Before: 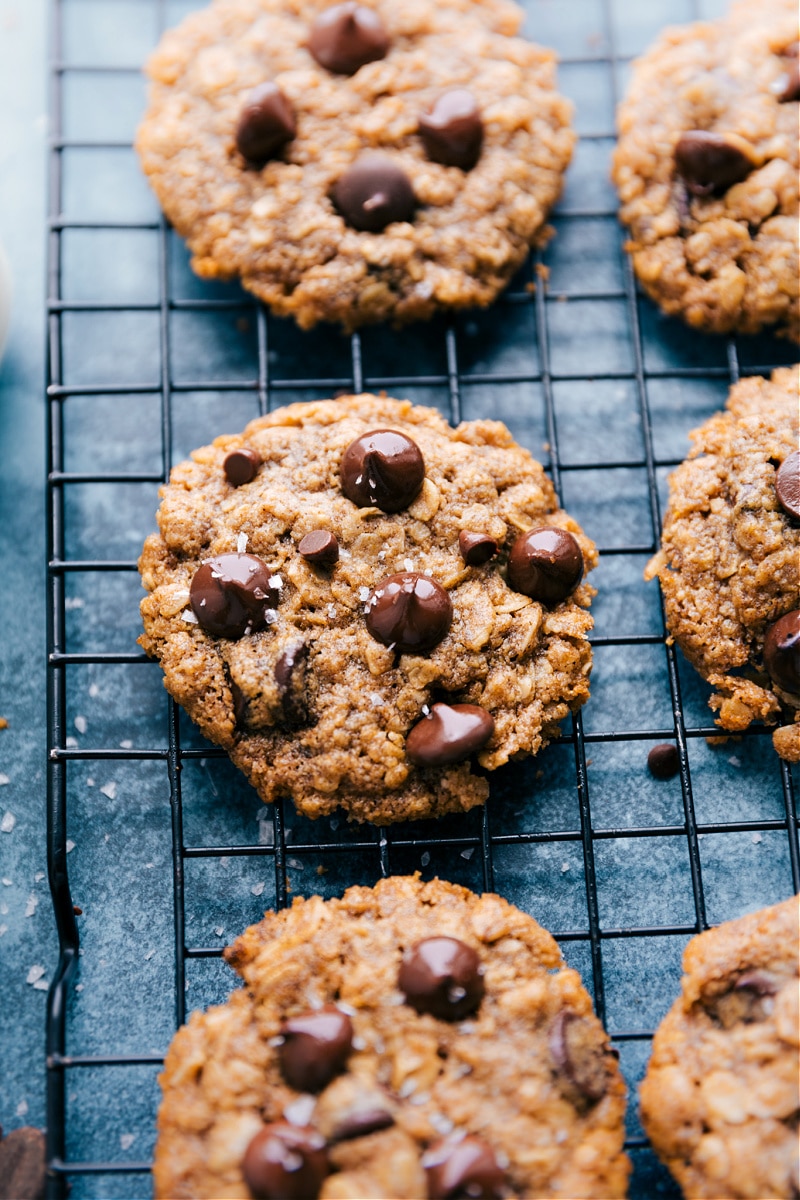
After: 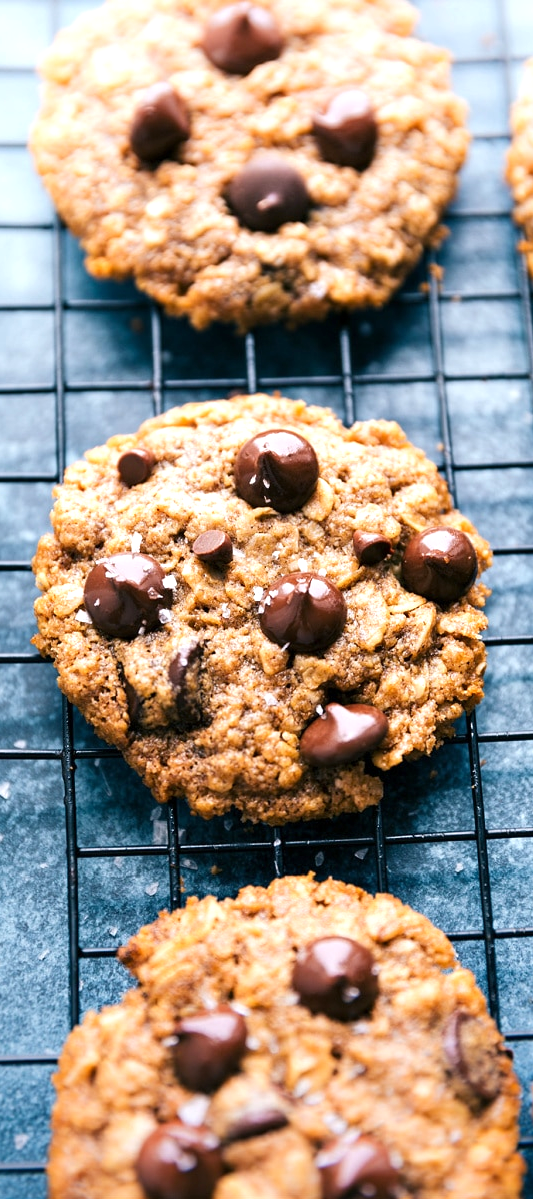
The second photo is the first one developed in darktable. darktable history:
crop and rotate: left 13.425%, right 19.944%
exposure: exposure 0.564 EV, compensate exposure bias true, compensate highlight preservation false
